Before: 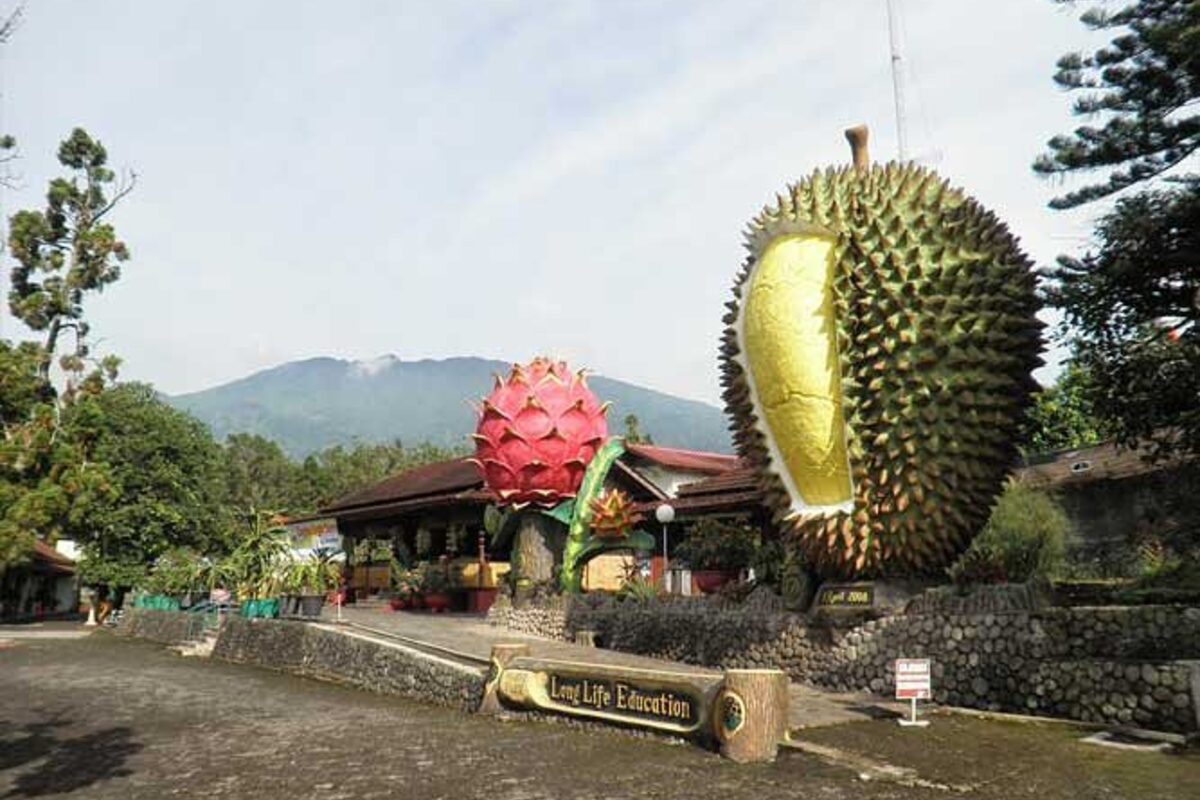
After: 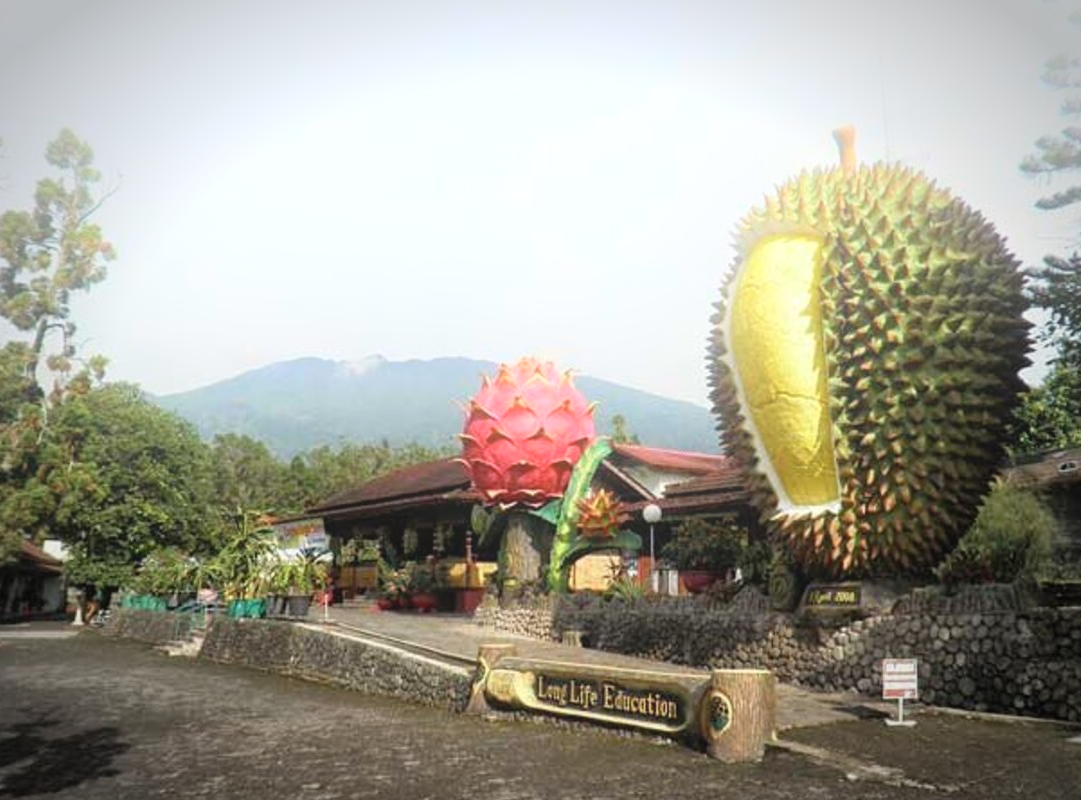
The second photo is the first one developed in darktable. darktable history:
crop and rotate: left 1.088%, right 8.807%
vignetting: automatic ratio true
bloom: threshold 82.5%, strength 16.25%
